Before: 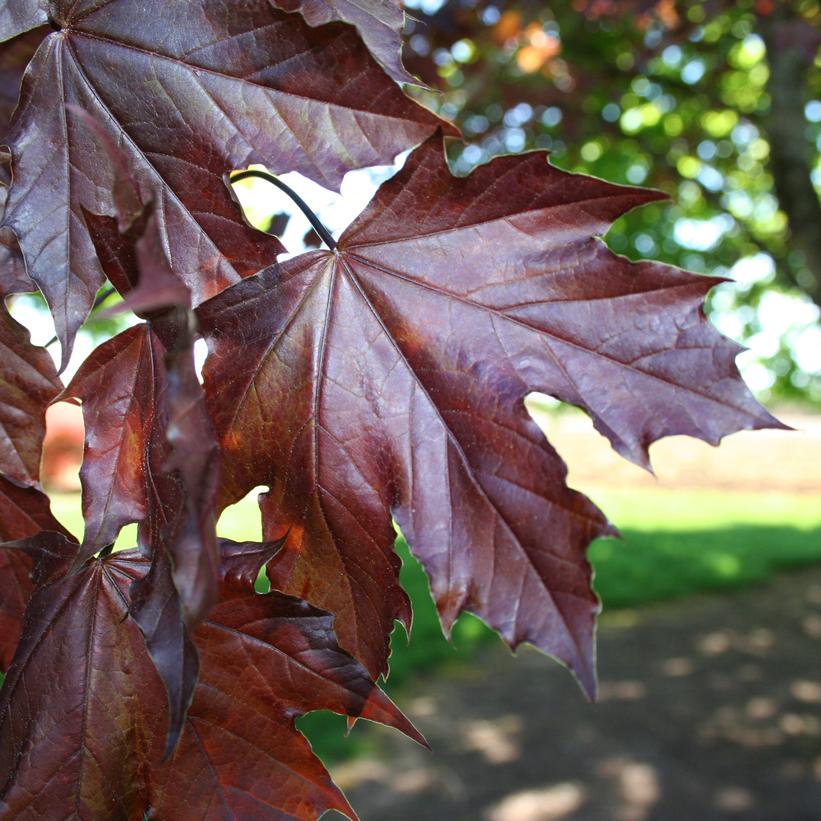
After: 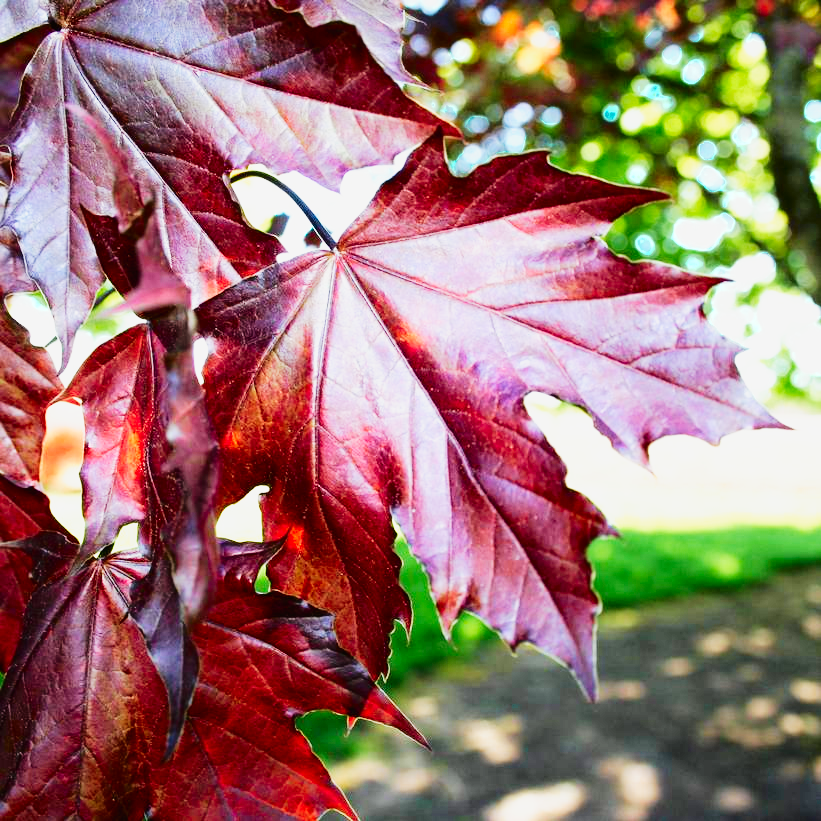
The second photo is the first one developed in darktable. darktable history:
base curve: curves: ch0 [(0, 0) (0.007, 0.004) (0.027, 0.03) (0.046, 0.07) (0.207, 0.54) (0.442, 0.872) (0.673, 0.972) (1, 1)], preserve colors none
tone curve: curves: ch0 [(0, 0.008) (0.046, 0.032) (0.151, 0.108) (0.367, 0.379) (0.496, 0.526) (0.771, 0.786) (0.857, 0.85) (1, 0.965)]; ch1 [(0, 0) (0.248, 0.252) (0.388, 0.383) (0.482, 0.478) (0.499, 0.499) (0.518, 0.518) (0.544, 0.552) (0.585, 0.617) (0.683, 0.735) (0.823, 0.894) (1, 1)]; ch2 [(0, 0) (0.302, 0.284) (0.427, 0.417) (0.473, 0.47) (0.503, 0.503) (0.523, 0.518) (0.55, 0.563) (0.624, 0.643) (0.753, 0.764) (1, 1)], color space Lab, independent channels, preserve colors none
color zones: curves: ch0 [(0.25, 0.5) (0.423, 0.5) (0.443, 0.5) (0.521, 0.756) (0.568, 0.5) (0.576, 0.5) (0.75, 0.5)]; ch1 [(0.25, 0.5) (0.423, 0.5) (0.443, 0.5) (0.539, 0.873) (0.624, 0.565) (0.631, 0.5) (0.75, 0.5)]
